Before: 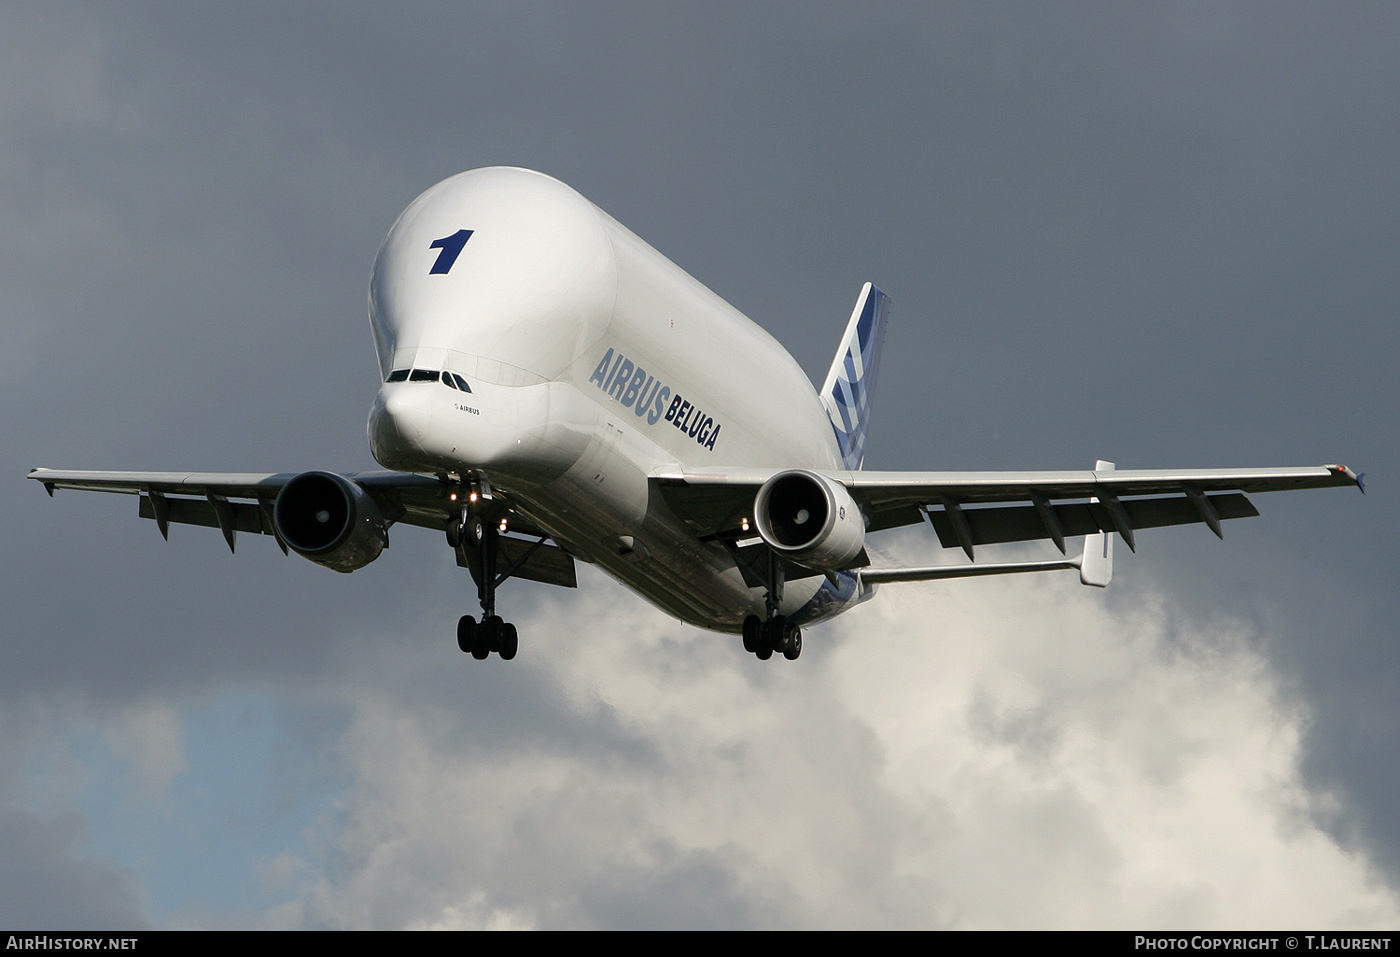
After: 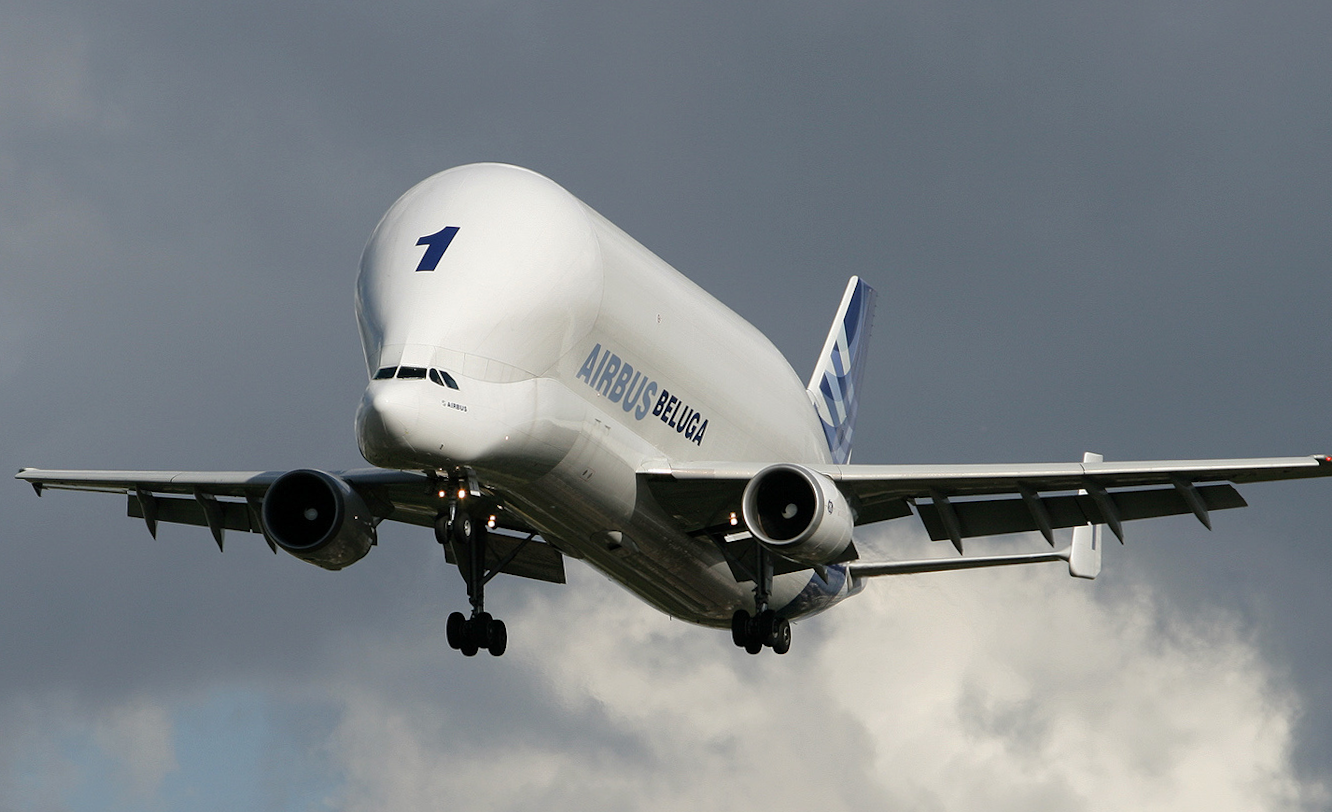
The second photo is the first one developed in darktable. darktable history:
crop and rotate: angle 0.437°, left 0.324%, right 3.445%, bottom 14.115%
